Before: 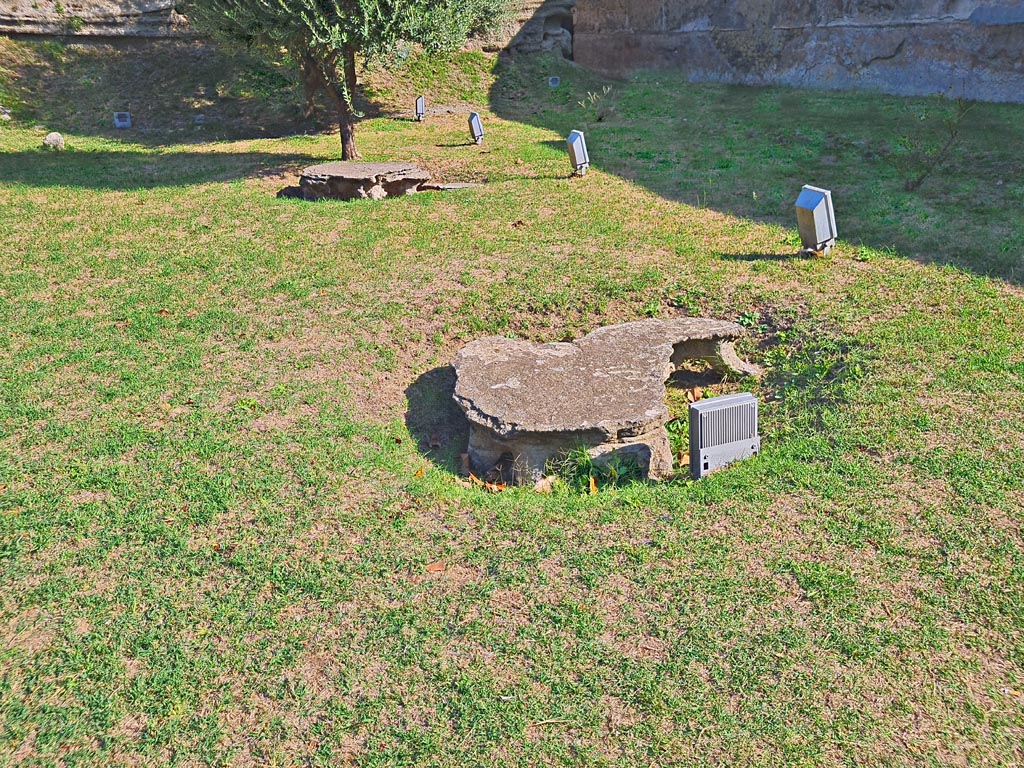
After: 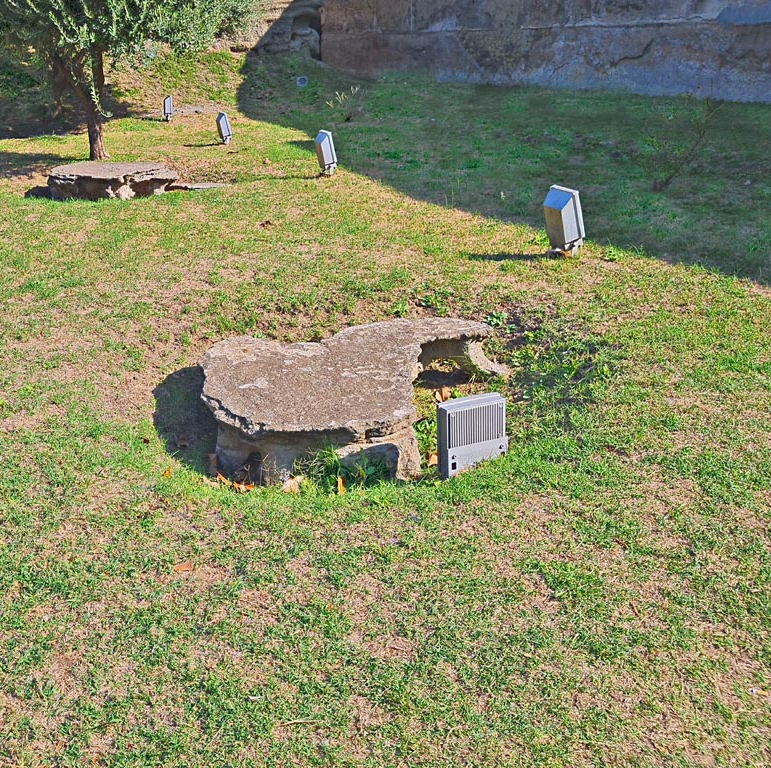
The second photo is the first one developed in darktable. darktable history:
crop and rotate: left 24.693%
